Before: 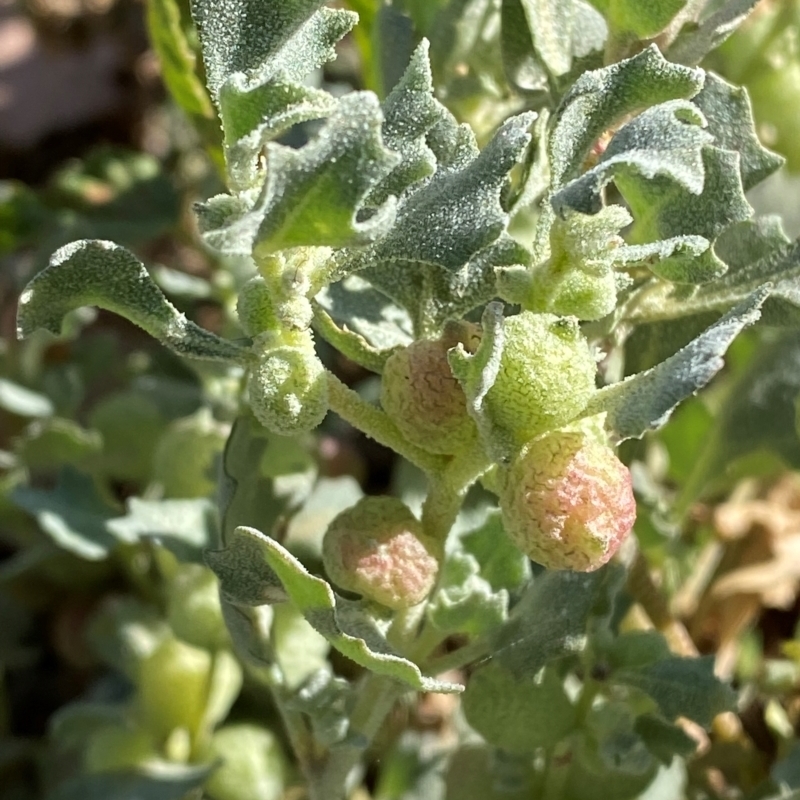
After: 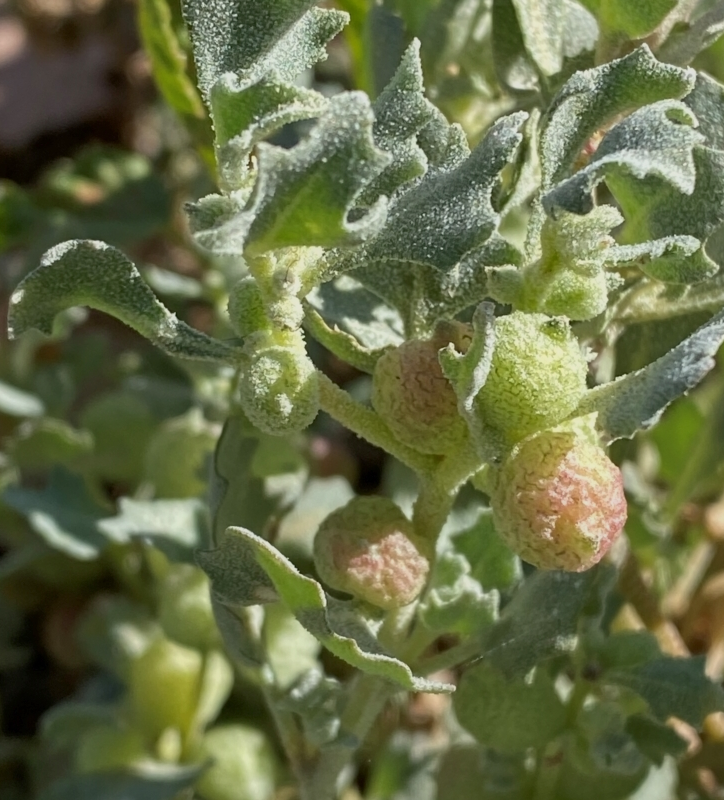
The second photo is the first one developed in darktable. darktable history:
tone equalizer: -8 EV 0.239 EV, -7 EV 0.446 EV, -6 EV 0.446 EV, -5 EV 0.285 EV, -3 EV -0.247 EV, -2 EV -0.409 EV, -1 EV -0.434 EV, +0 EV -0.234 EV, mask exposure compensation -0.489 EV
crop and rotate: left 1.134%, right 8.34%
